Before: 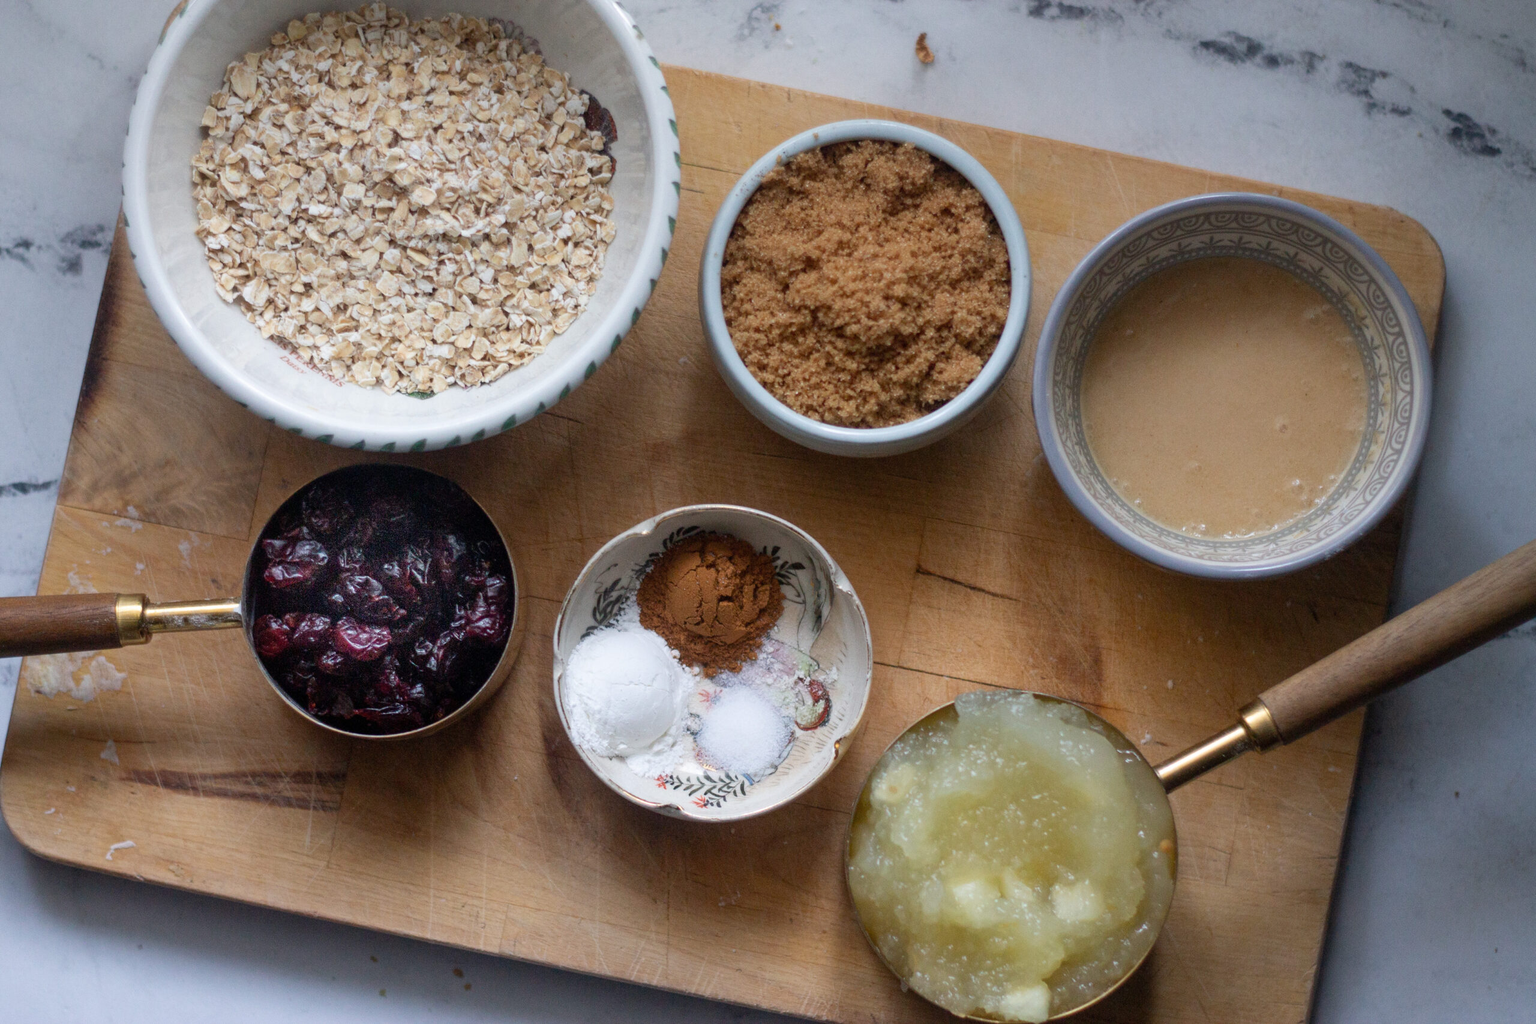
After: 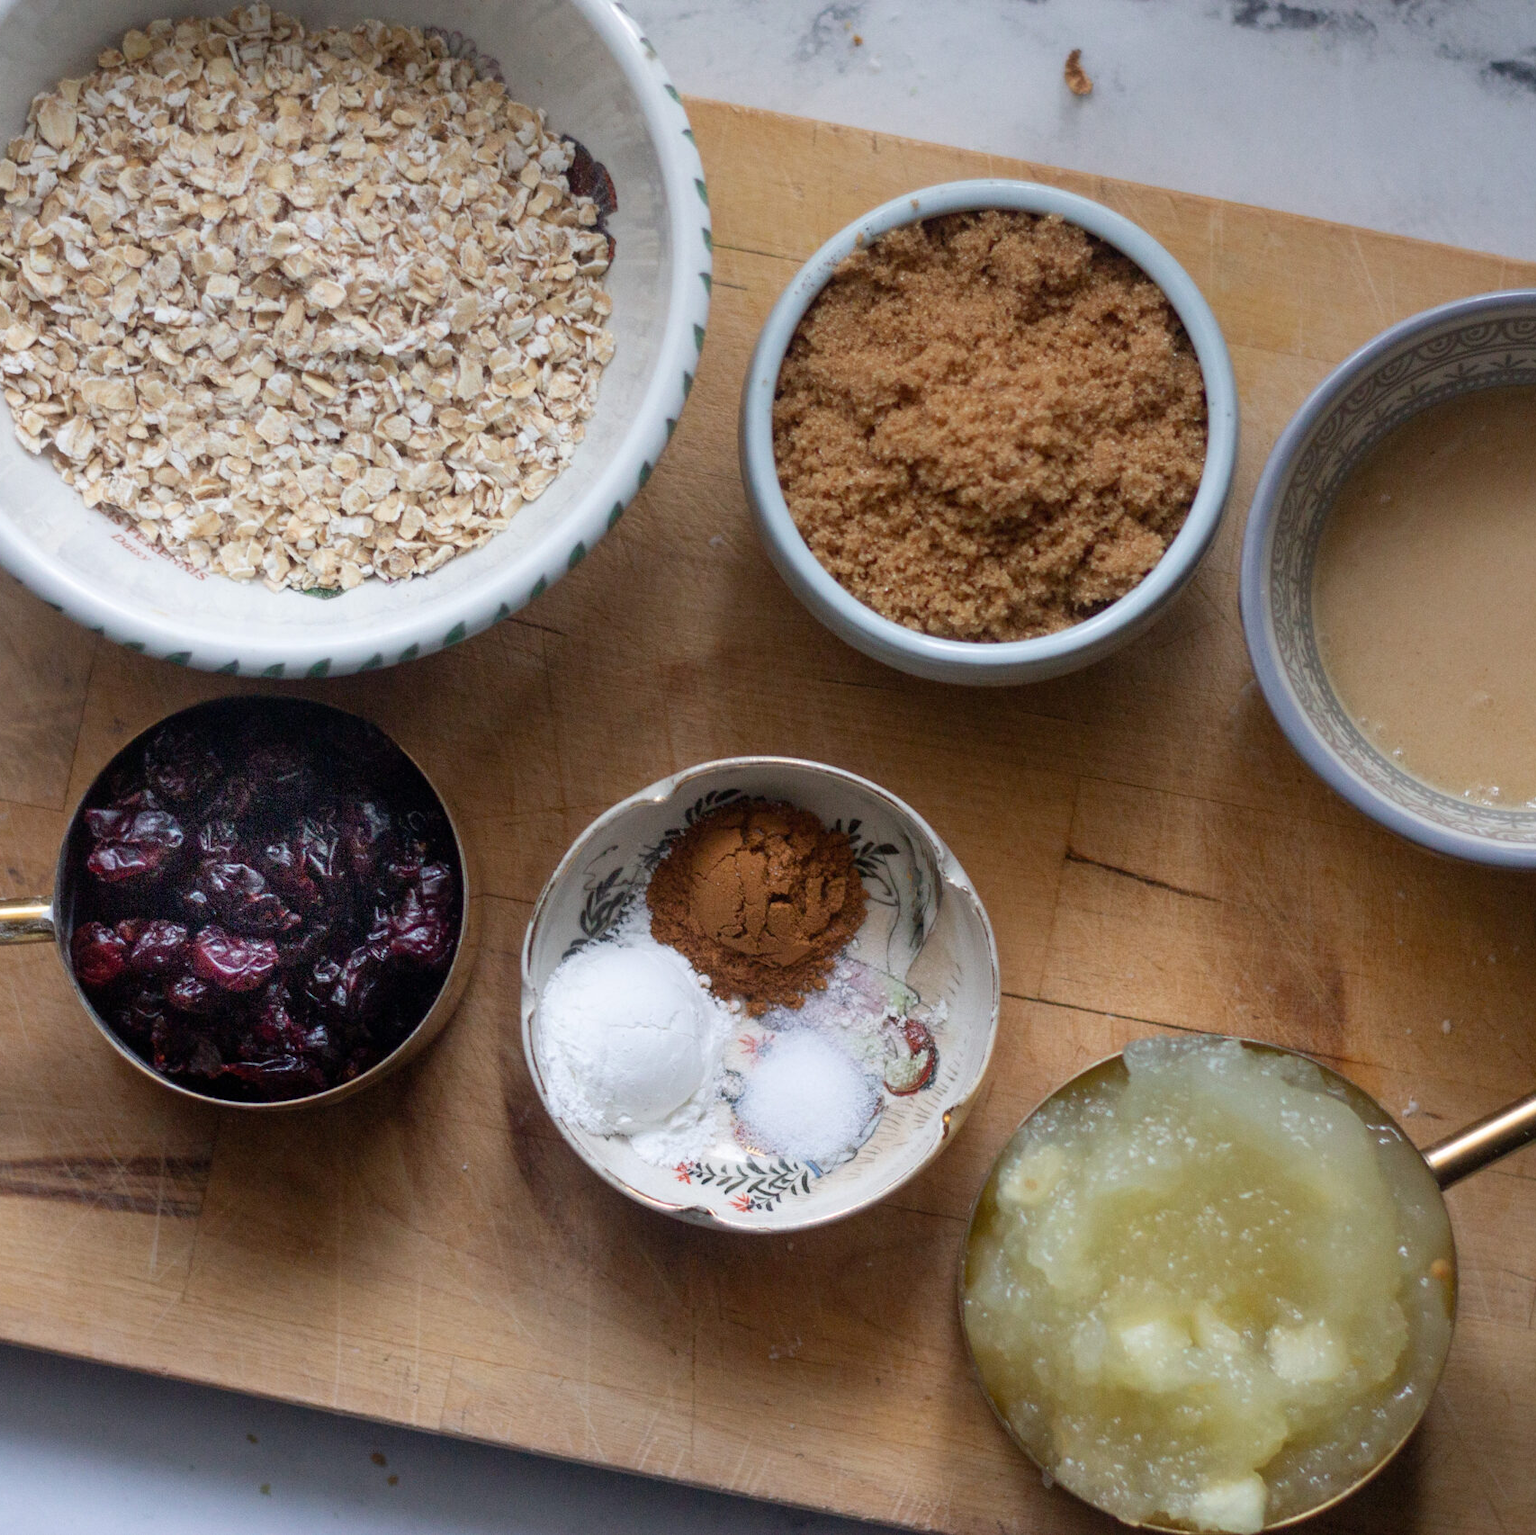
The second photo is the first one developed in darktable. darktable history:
crop and rotate: left 13.421%, right 19.885%
